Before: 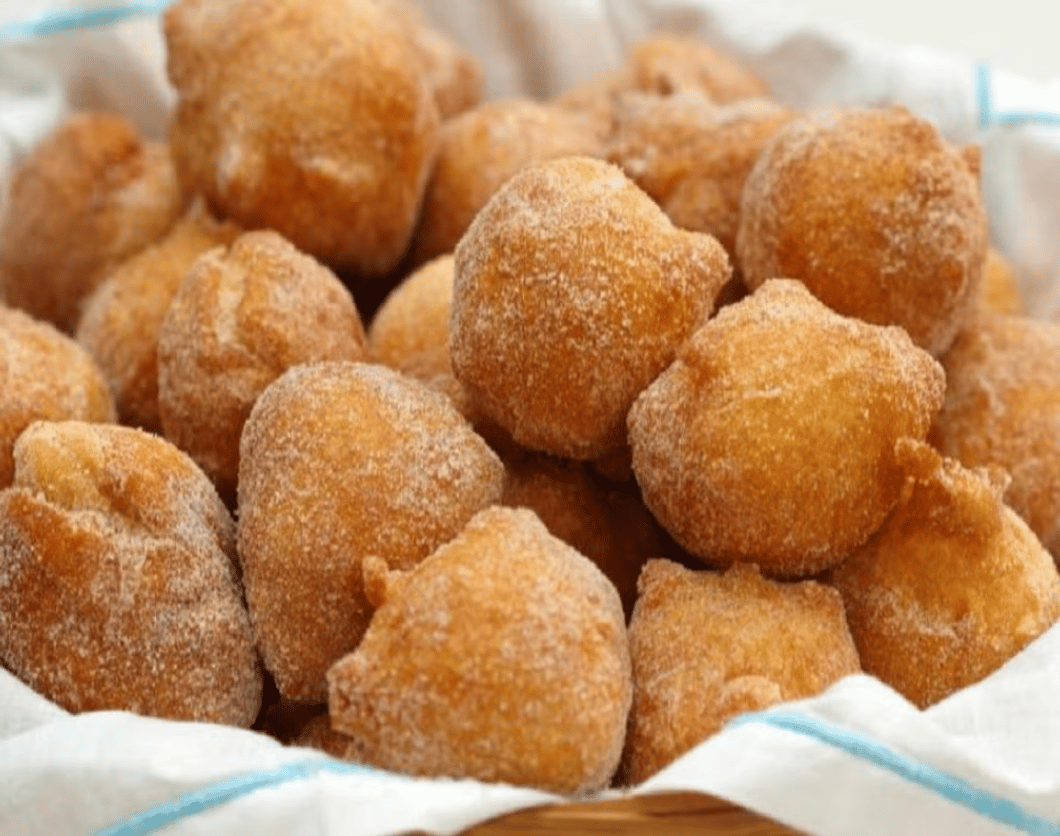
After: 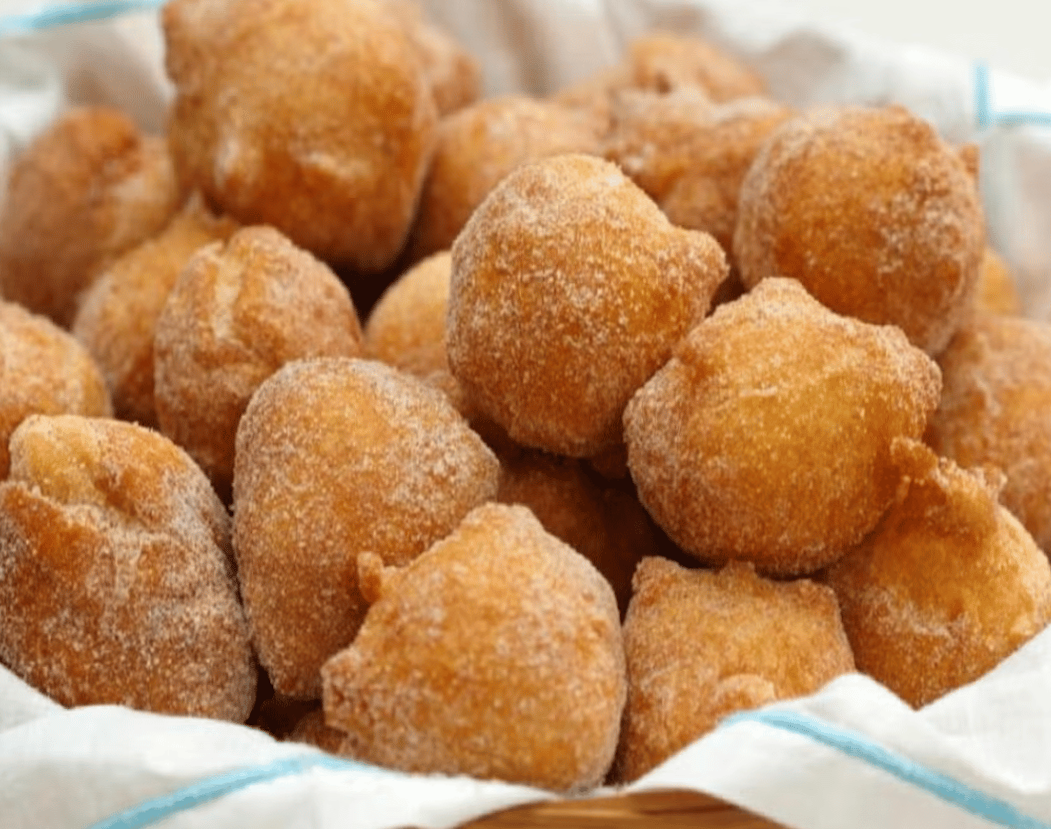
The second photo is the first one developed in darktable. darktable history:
crop and rotate: angle -0.379°
